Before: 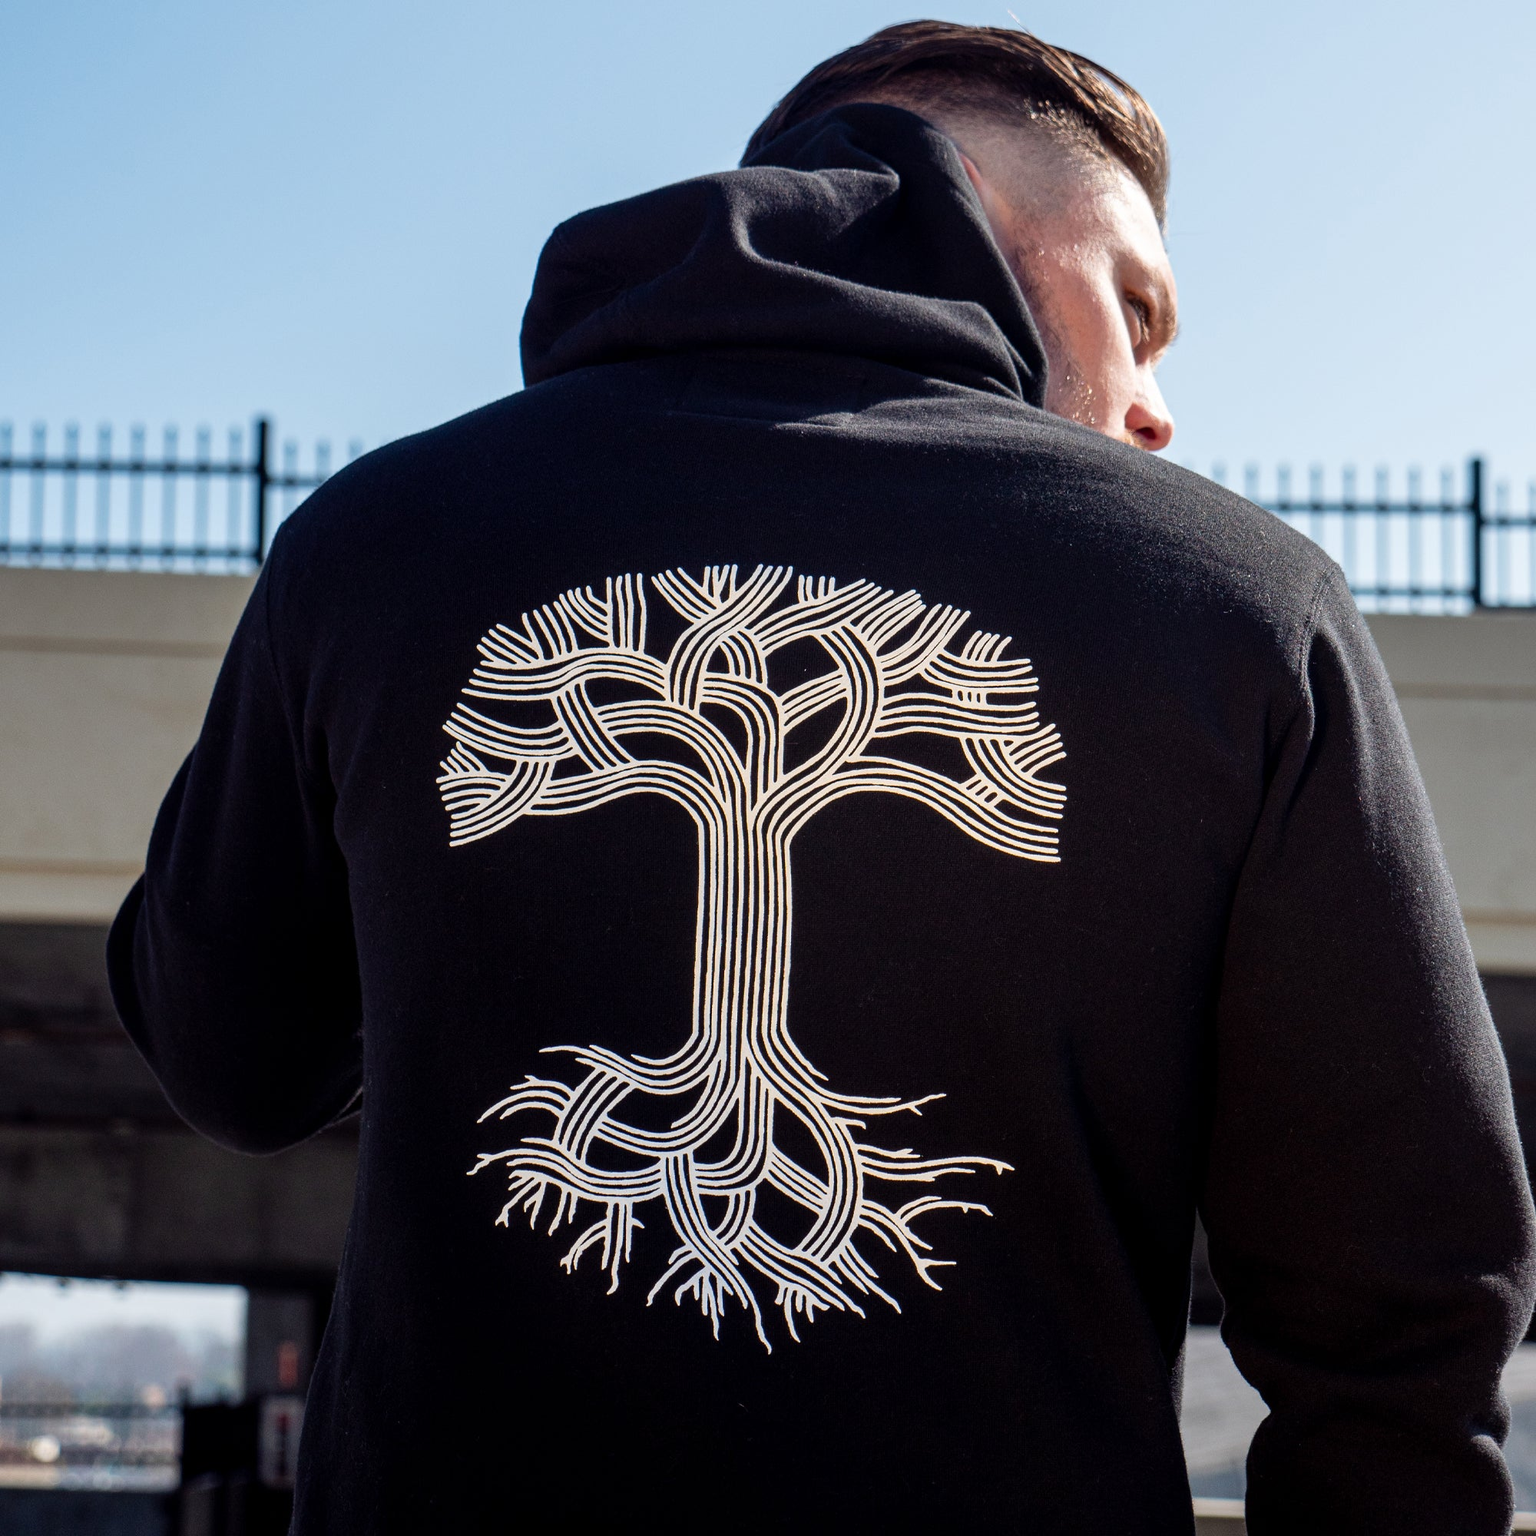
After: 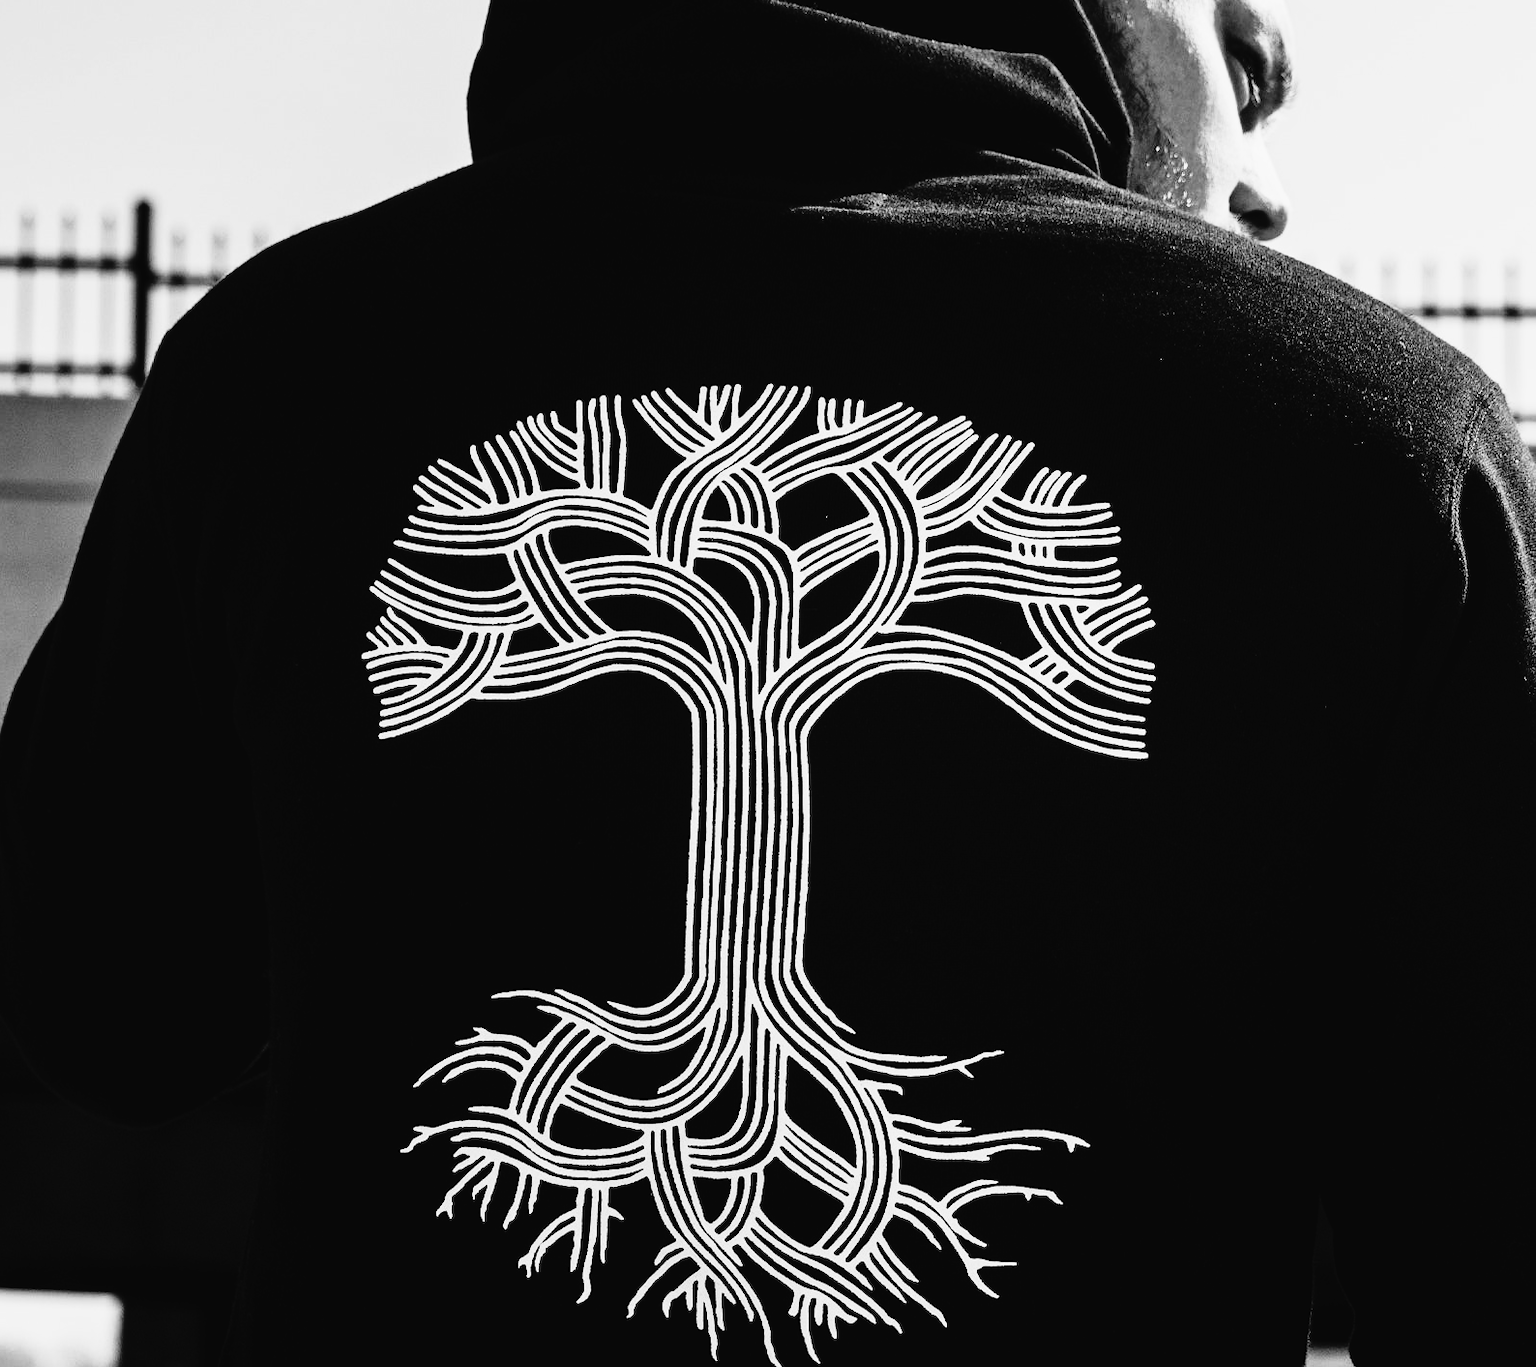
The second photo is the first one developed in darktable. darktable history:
monochrome: on, module defaults
crop: left 9.712%, top 16.928%, right 10.845%, bottom 12.332%
tone curve: curves: ch0 [(0, 0.022) (0.177, 0.086) (0.392, 0.438) (0.704, 0.844) (0.858, 0.938) (1, 0.981)]; ch1 [(0, 0) (0.402, 0.36) (0.476, 0.456) (0.498, 0.497) (0.518, 0.521) (0.58, 0.598) (0.619, 0.65) (0.692, 0.737) (1, 1)]; ch2 [(0, 0) (0.415, 0.438) (0.483, 0.499) (0.503, 0.503) (0.526, 0.532) (0.563, 0.604) (0.626, 0.697) (0.699, 0.753) (0.997, 0.858)], color space Lab, independent channels
contrast brightness saturation: contrast 0.22, brightness -0.19, saturation 0.24
